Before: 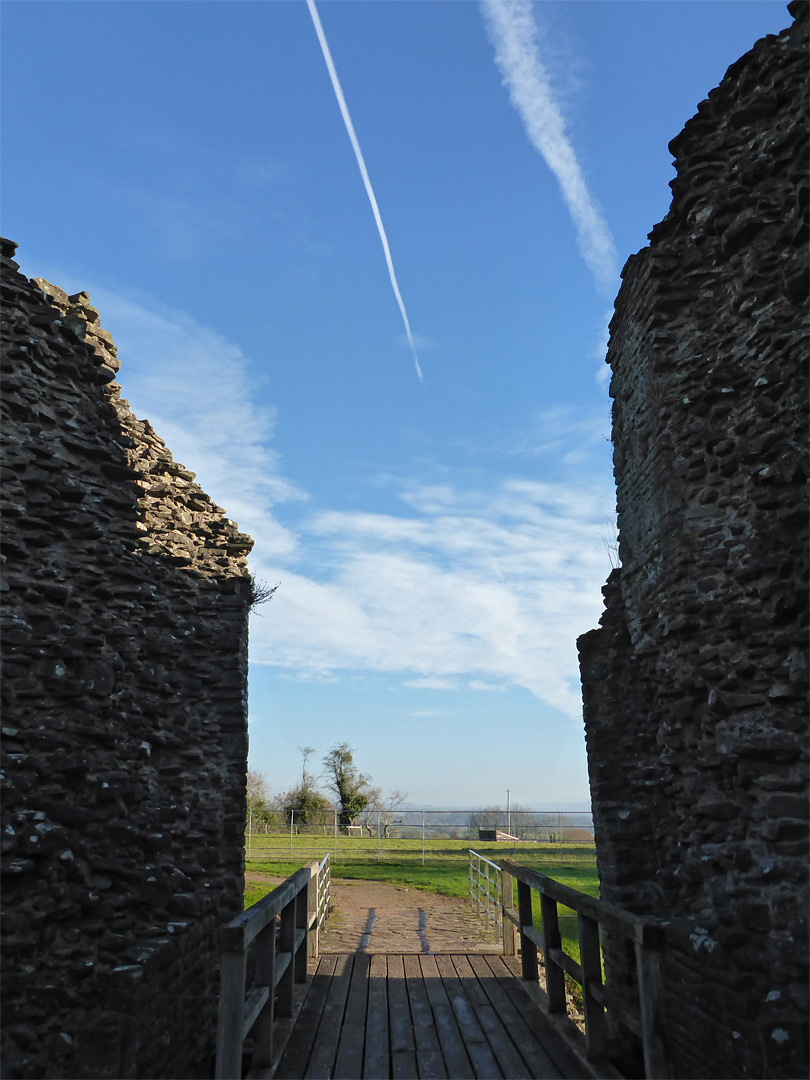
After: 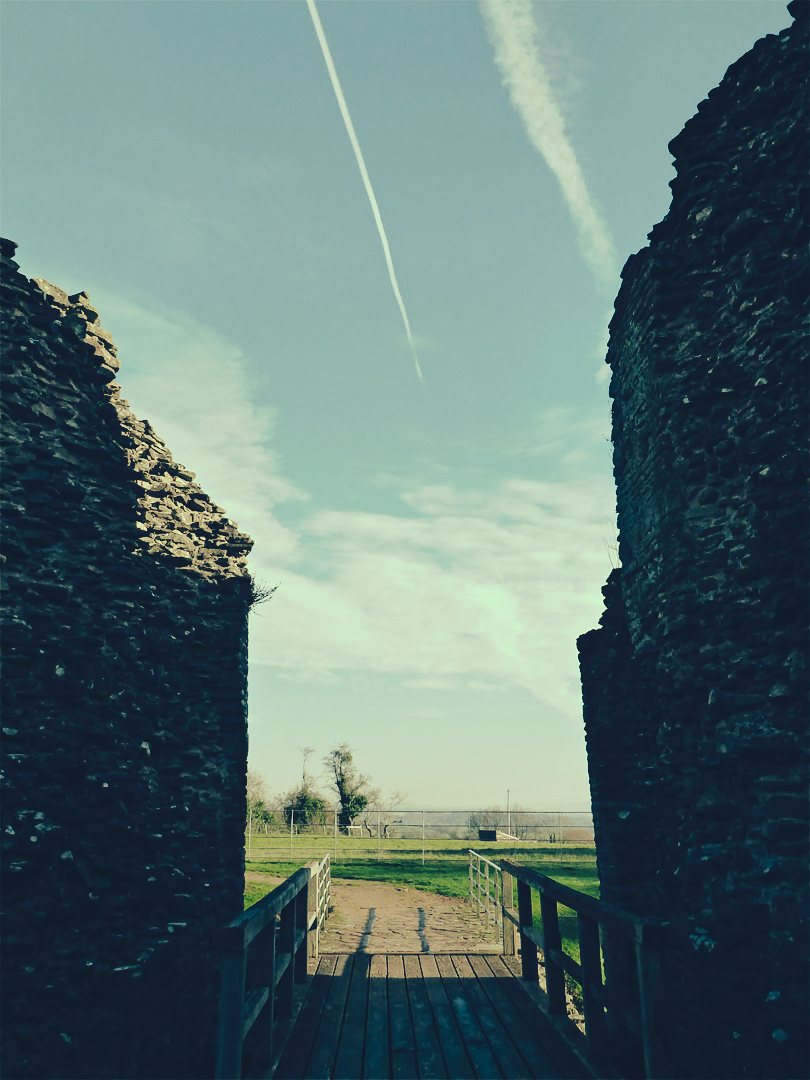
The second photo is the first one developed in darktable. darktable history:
tone curve: curves: ch0 [(0, 0) (0.003, 0.079) (0.011, 0.083) (0.025, 0.088) (0.044, 0.095) (0.069, 0.106) (0.1, 0.115) (0.136, 0.127) (0.177, 0.152) (0.224, 0.198) (0.277, 0.263) (0.335, 0.371) (0.399, 0.483) (0.468, 0.582) (0.543, 0.664) (0.623, 0.726) (0.709, 0.793) (0.801, 0.842) (0.898, 0.896) (1, 1)], preserve colors none
color look up table: target L [91.98, 87.53, 80.66, 65.31, 59.68, 65.1, 65.26, 52.06, 44.23, 35.15, 32.5, 24.47, 201.58, 83.51, 82.71, 80.35, 62.22, 60.04, 59.99, 56.58, 61.21, 52.06, 38.32, 34.11, 36.54, 26.32, 13.44, 1.6, 94.07, 88.67, 77.7, 74.31, 87.91, 86.79, 65.58, 53.97, 66.67, 51.54, 76.46, 46.12, 49.63, 33.08, 32.77, 9.786, 86, 59.29, 48.52, 46.59, 9.056], target a [-29.39, -40.97, -60.11, -43.66, -54.17, -21.99, -10.63, -20.63, -32.76, -16.78, -18.27, -15.08, 0, -3.819, -7.876, 8.176, 21.28, 42.63, 6.086, 1.729, 45, 33.09, 2.558, 12.53, 32.65, 20.04, -11.79, -1.082, -10.68, -2.169, -4.491, -14.48, -2.235, 0.229, 1.304, -3.536, 0.928, 42.55, 7.431, 20.11, 15.3, 2.26, 10.74, -2.617, -64.49, -34.13, -28.49, -9.377, -19.47], target b [46.76, 57.9, 43.58, 21.52, 36.91, 41.83, 23.09, 17.92, 23.83, 14.69, 7.883, -3.679, -0.001, 49.34, 63.39, 34.61, 40.62, 44.92, 23.27, 42.4, 28.81, 15.09, 4.885, 17.63, 22.3, -0.248, -9.587, -27.85, 22.48, 18.74, 22.35, 6.63, 16.14, 16.18, 11.86, 12.67, -14.98, 8.664, 0.465, 4.697, 1.871, -22.78, -27.56, -21.69, 12.43, -2.898, 4.315, -1.254, -23.72], num patches 49
